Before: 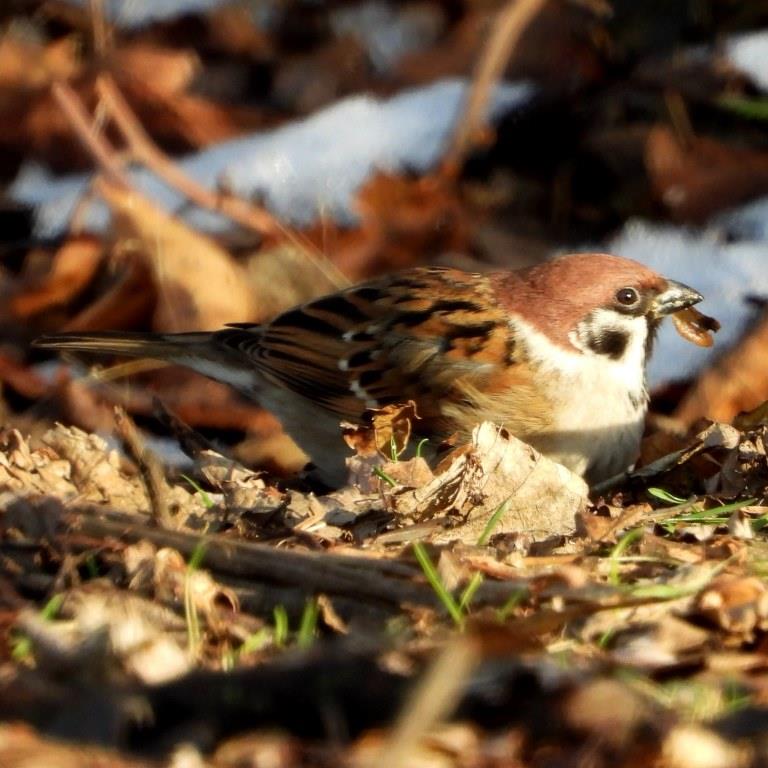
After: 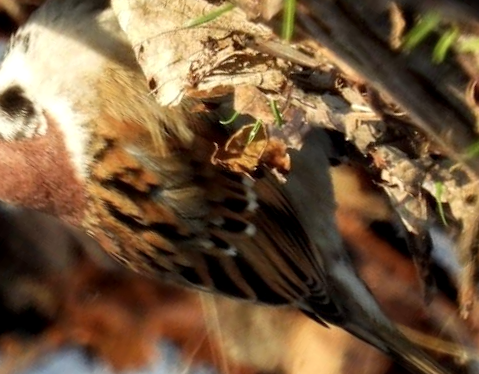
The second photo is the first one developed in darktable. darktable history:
local contrast: highlights 101%, shadows 98%, detail 119%, midtone range 0.2
contrast brightness saturation: saturation -0.062
crop and rotate: angle 147.23°, left 9.18%, top 15.61%, right 4.537%, bottom 16.934%
